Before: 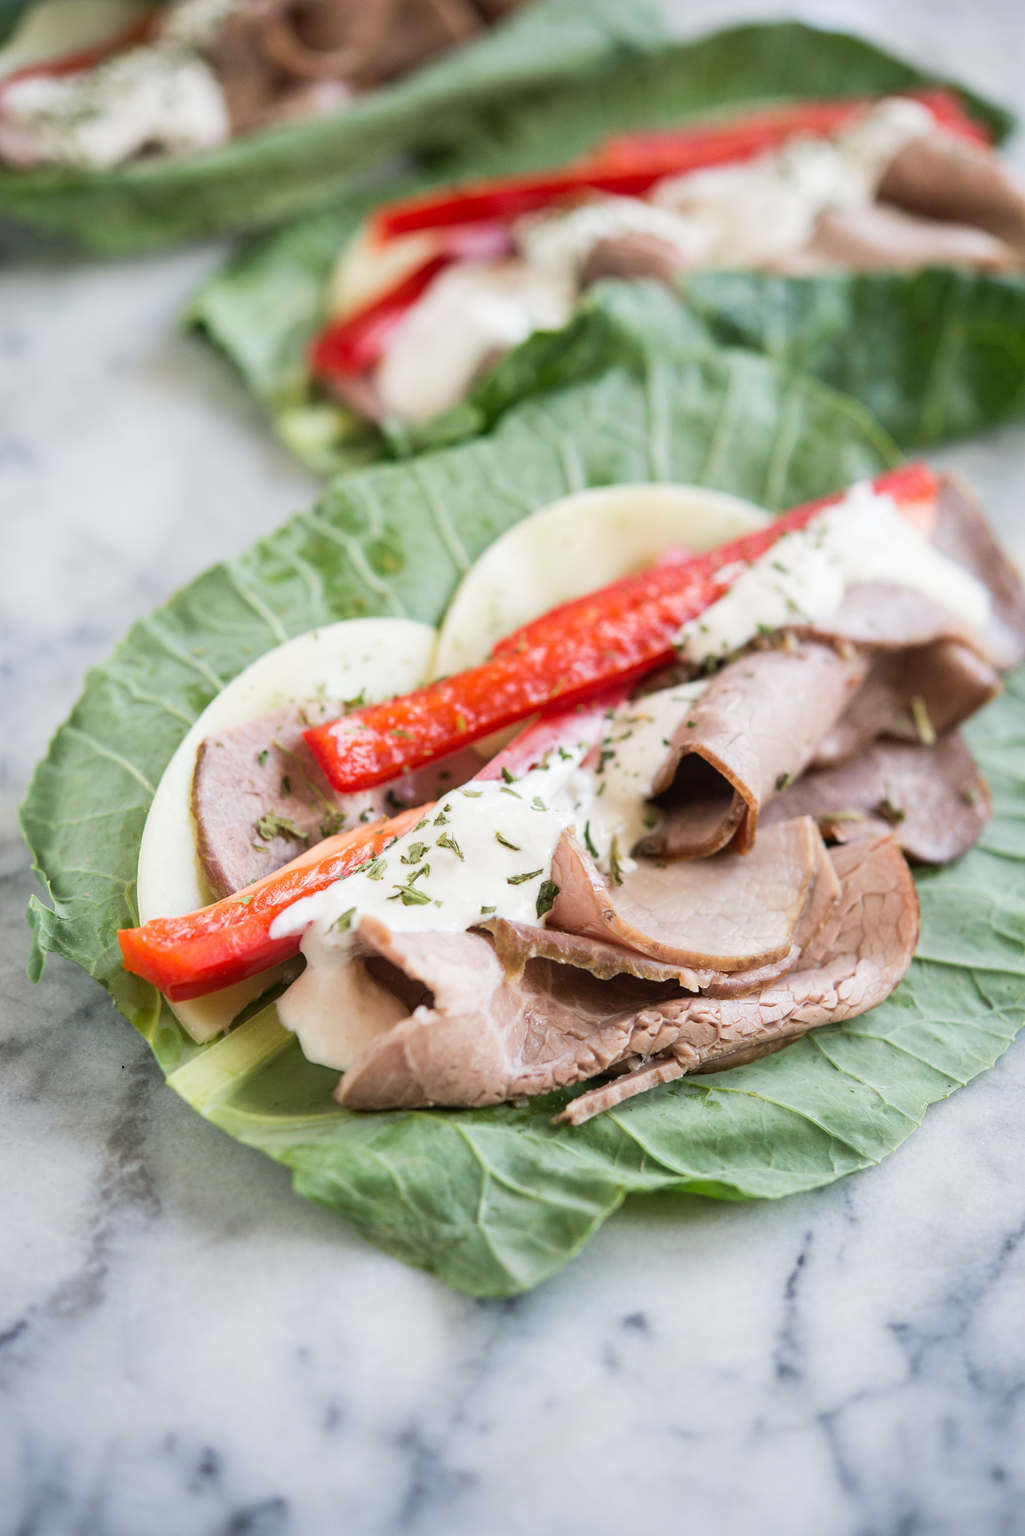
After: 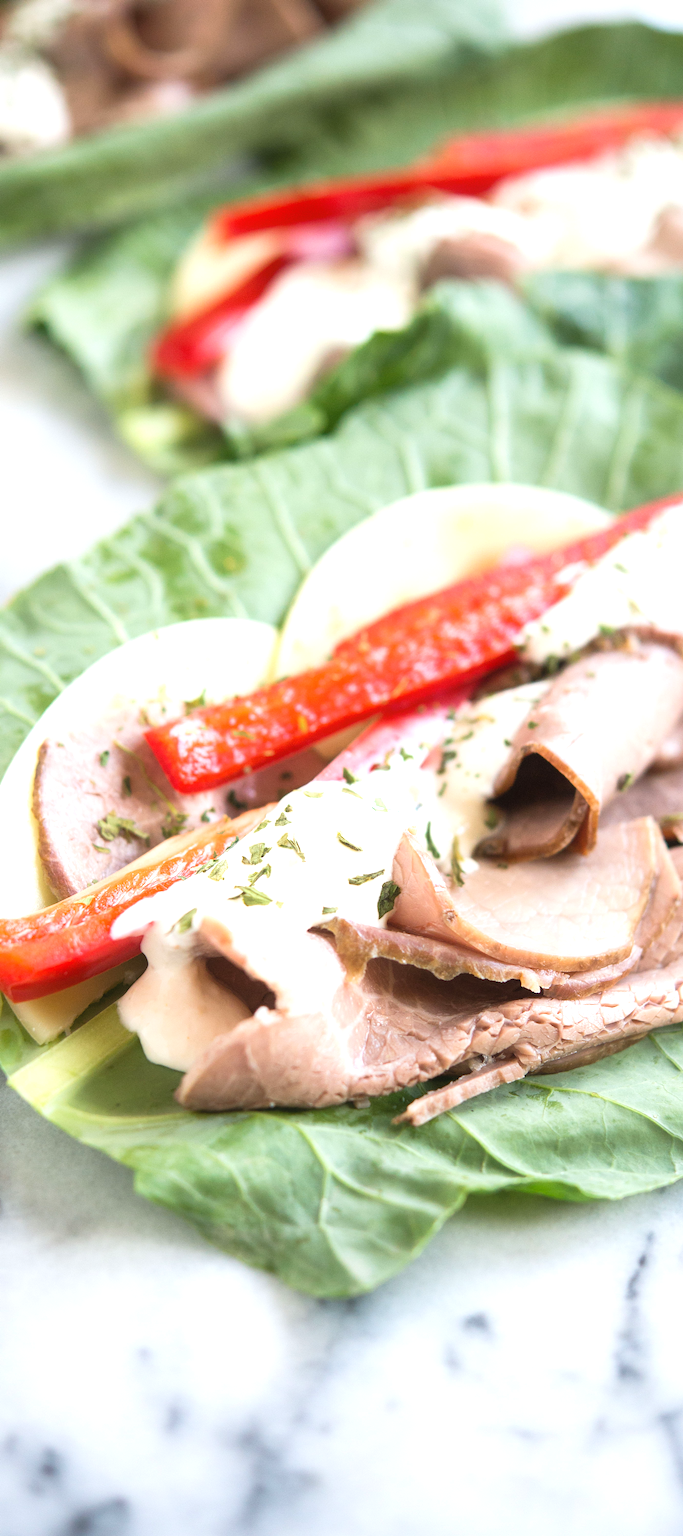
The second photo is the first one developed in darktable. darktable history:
crop and rotate: left 15.546%, right 17.787%
white balance: red 1, blue 1
exposure: black level correction 0, exposure 0.68 EV, compensate exposure bias true, compensate highlight preservation false
contrast equalizer: y [[0.5, 0.486, 0.447, 0.446, 0.489, 0.5], [0.5 ×6], [0.5 ×6], [0 ×6], [0 ×6]]
